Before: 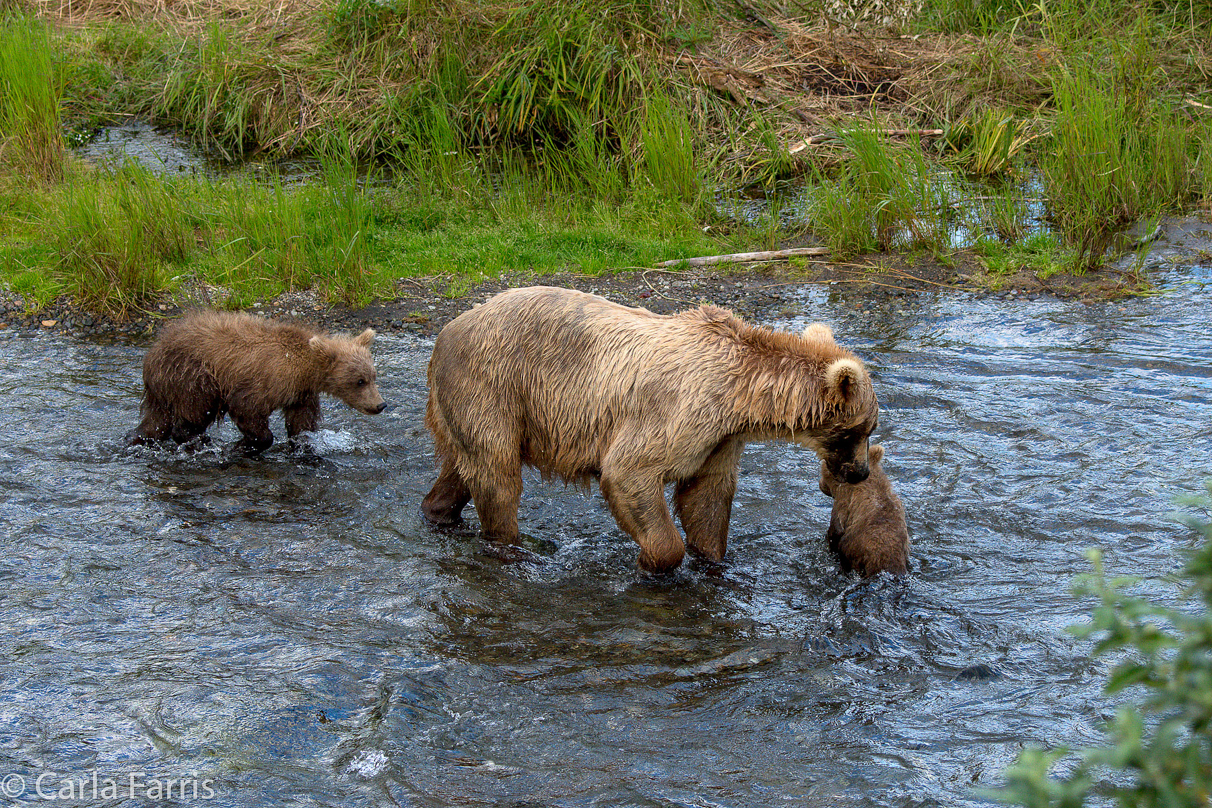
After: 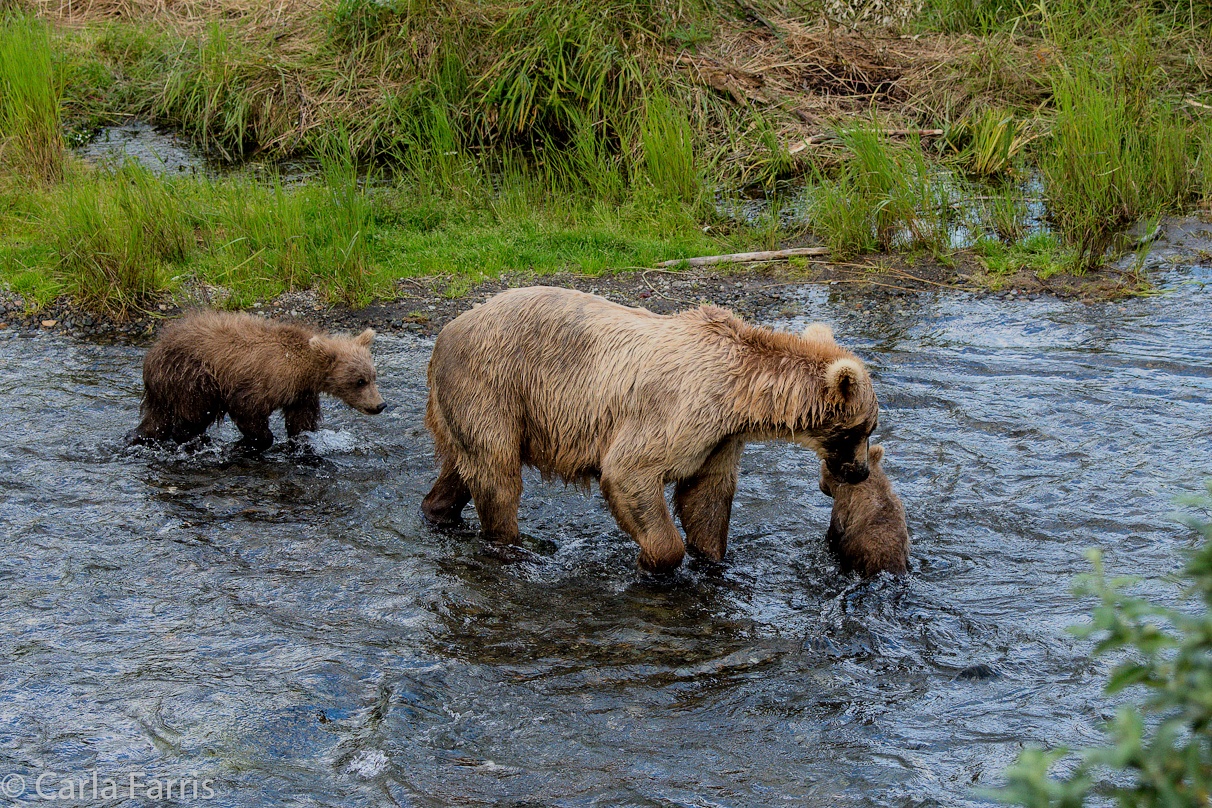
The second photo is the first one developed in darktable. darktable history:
filmic rgb: black relative exposure -7.65 EV, white relative exposure 4.56 EV, hardness 3.61, contrast 1.056, iterations of high-quality reconstruction 0
